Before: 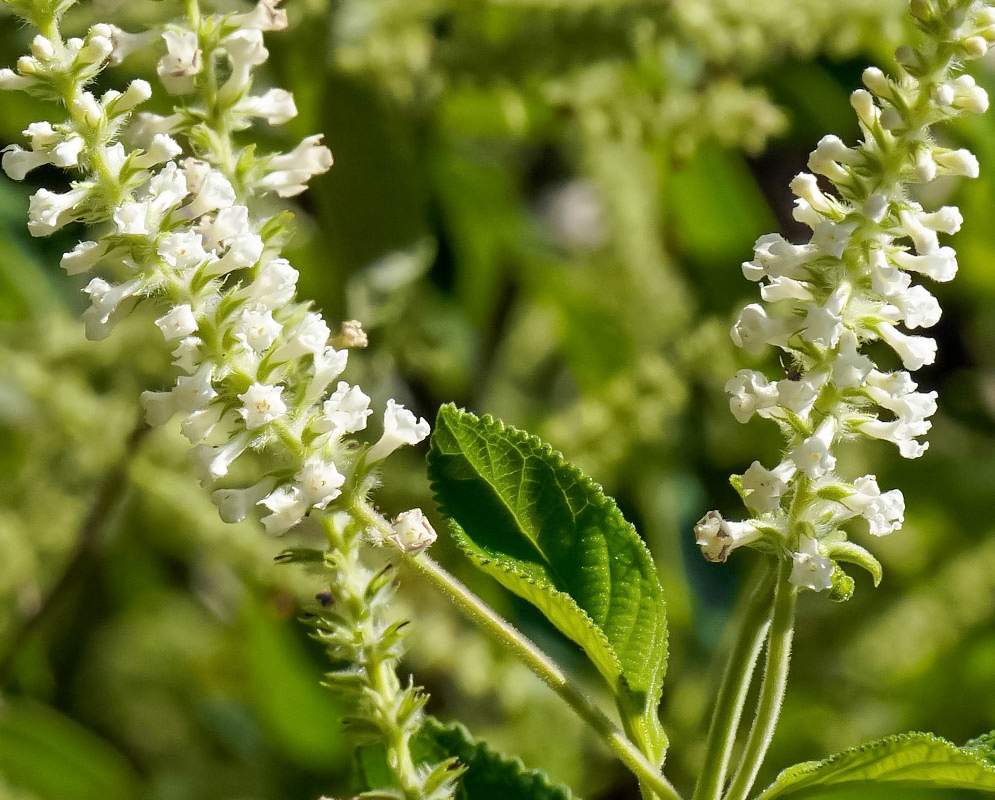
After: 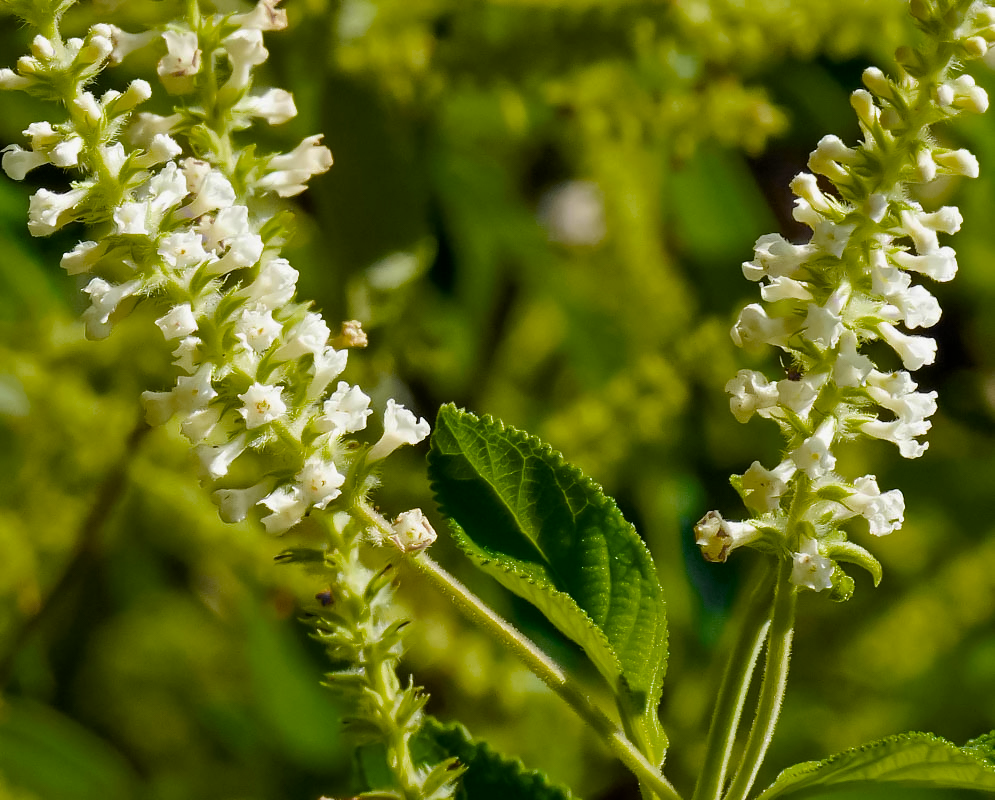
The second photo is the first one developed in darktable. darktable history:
color balance rgb: power › chroma 0.273%, power › hue 61.09°, perceptual saturation grading › global saturation 29.735%, global vibrance 7.385%, saturation formula JzAzBz (2021)
shadows and highlights: shadows -20.34, white point adjustment -2.07, highlights -35.04
